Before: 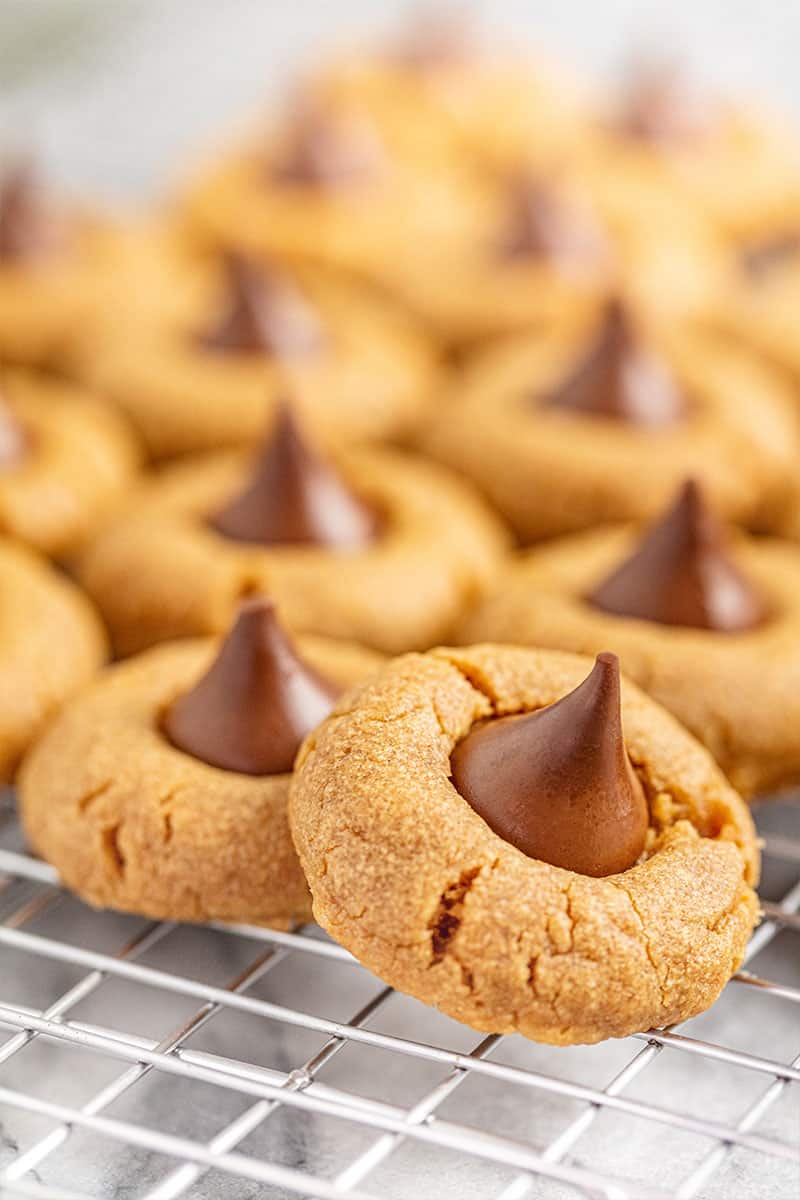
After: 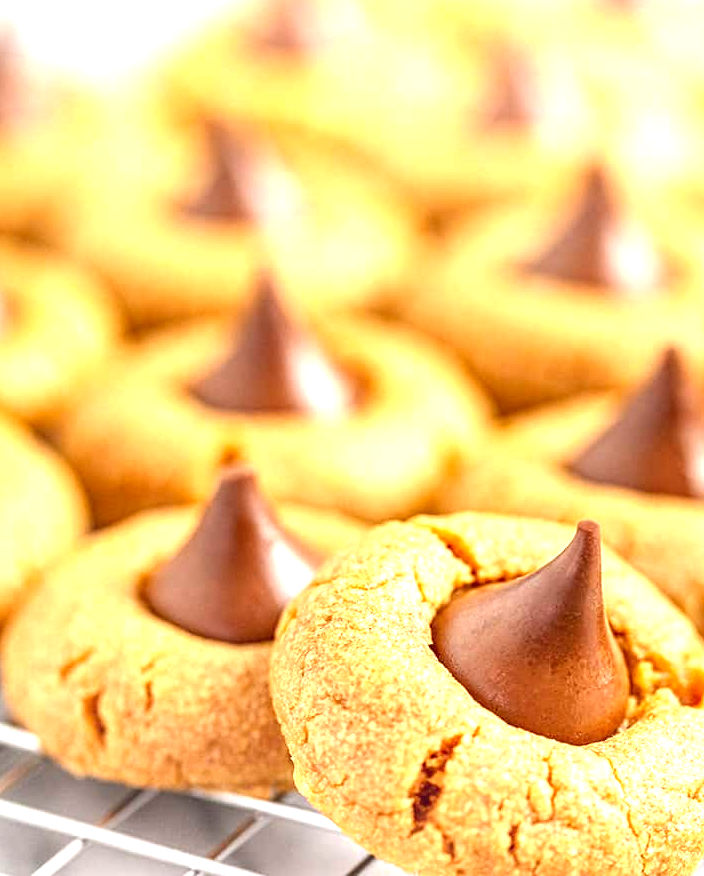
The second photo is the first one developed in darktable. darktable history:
levels: levels [0, 0.374, 0.749]
crop and rotate: left 2.42%, top 11.08%, right 9.493%, bottom 15.851%
